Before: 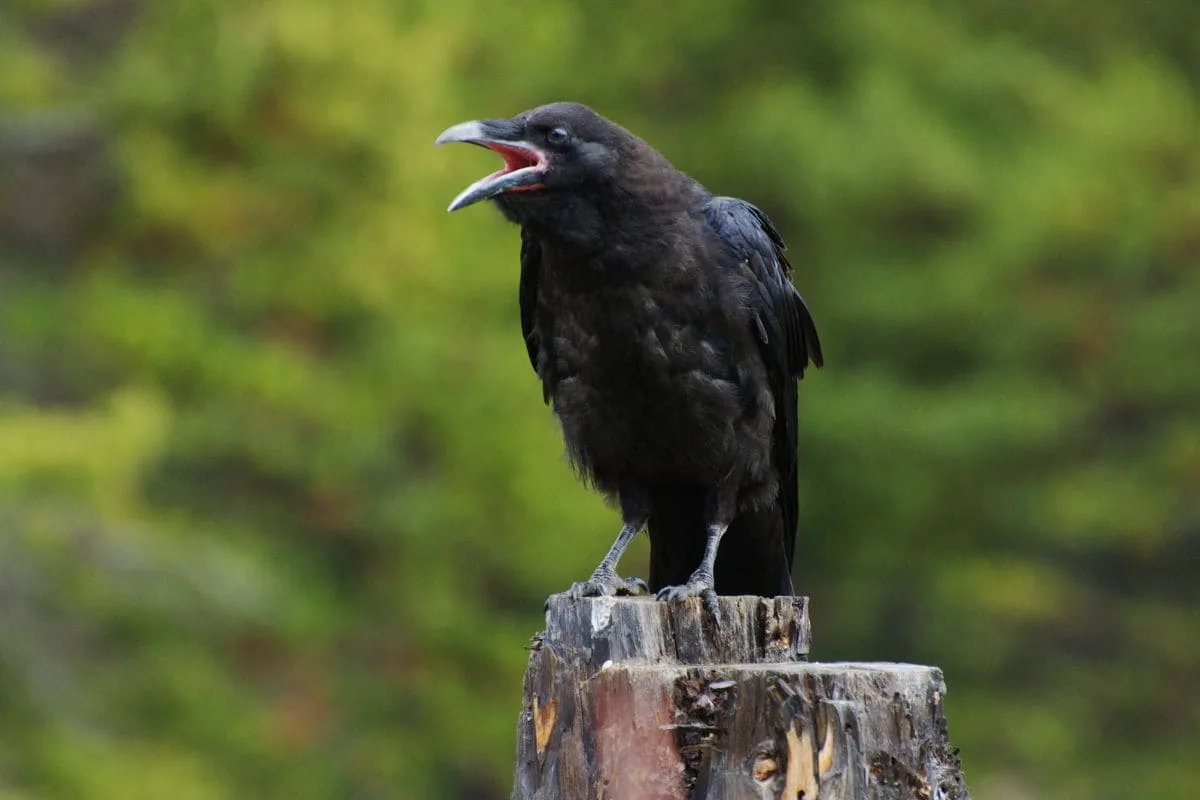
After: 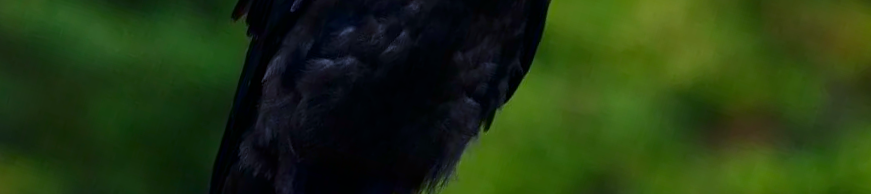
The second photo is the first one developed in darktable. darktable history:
crop and rotate: angle 16.12°, top 30.835%, bottom 35.653%
color calibration: illuminant as shot in camera, x 0.379, y 0.396, temperature 4138.76 K
contrast brightness saturation: brightness -0.25, saturation 0.2
